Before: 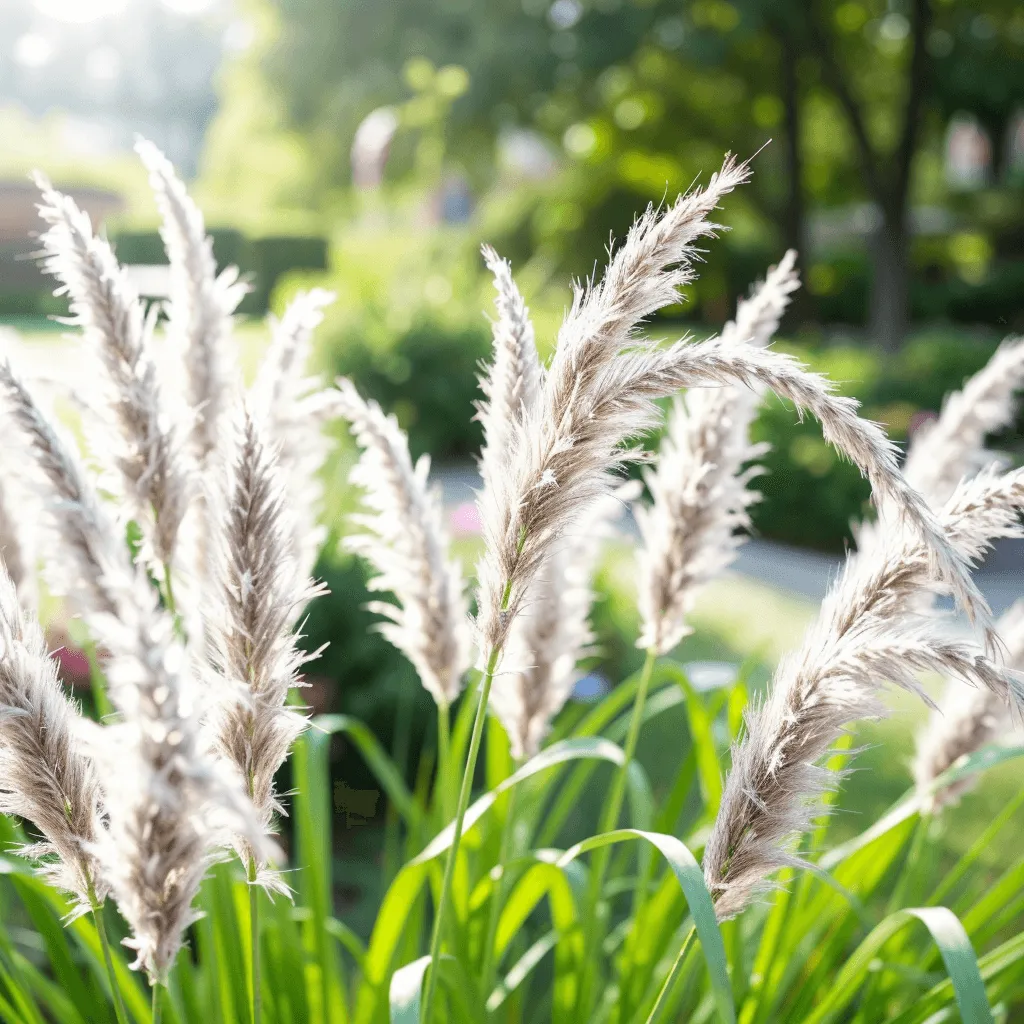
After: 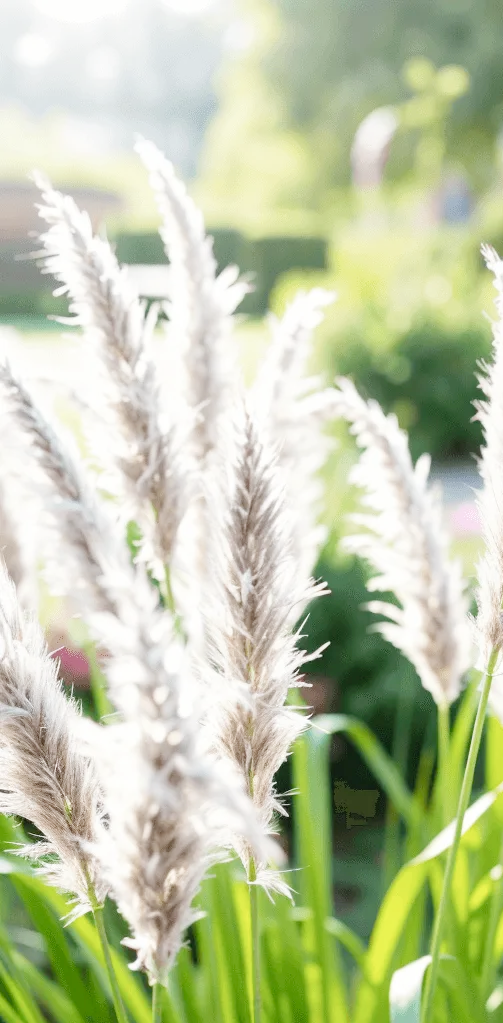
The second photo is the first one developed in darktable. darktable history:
crop and rotate: left 0%, top 0%, right 50.845%
tone curve: curves: ch0 [(0, 0) (0.003, 0.004) (0.011, 0.015) (0.025, 0.033) (0.044, 0.059) (0.069, 0.093) (0.1, 0.133) (0.136, 0.182) (0.177, 0.237) (0.224, 0.3) (0.277, 0.369) (0.335, 0.437) (0.399, 0.511) (0.468, 0.584) (0.543, 0.656) (0.623, 0.729) (0.709, 0.8) (0.801, 0.872) (0.898, 0.935) (1, 1)], preserve colors none
